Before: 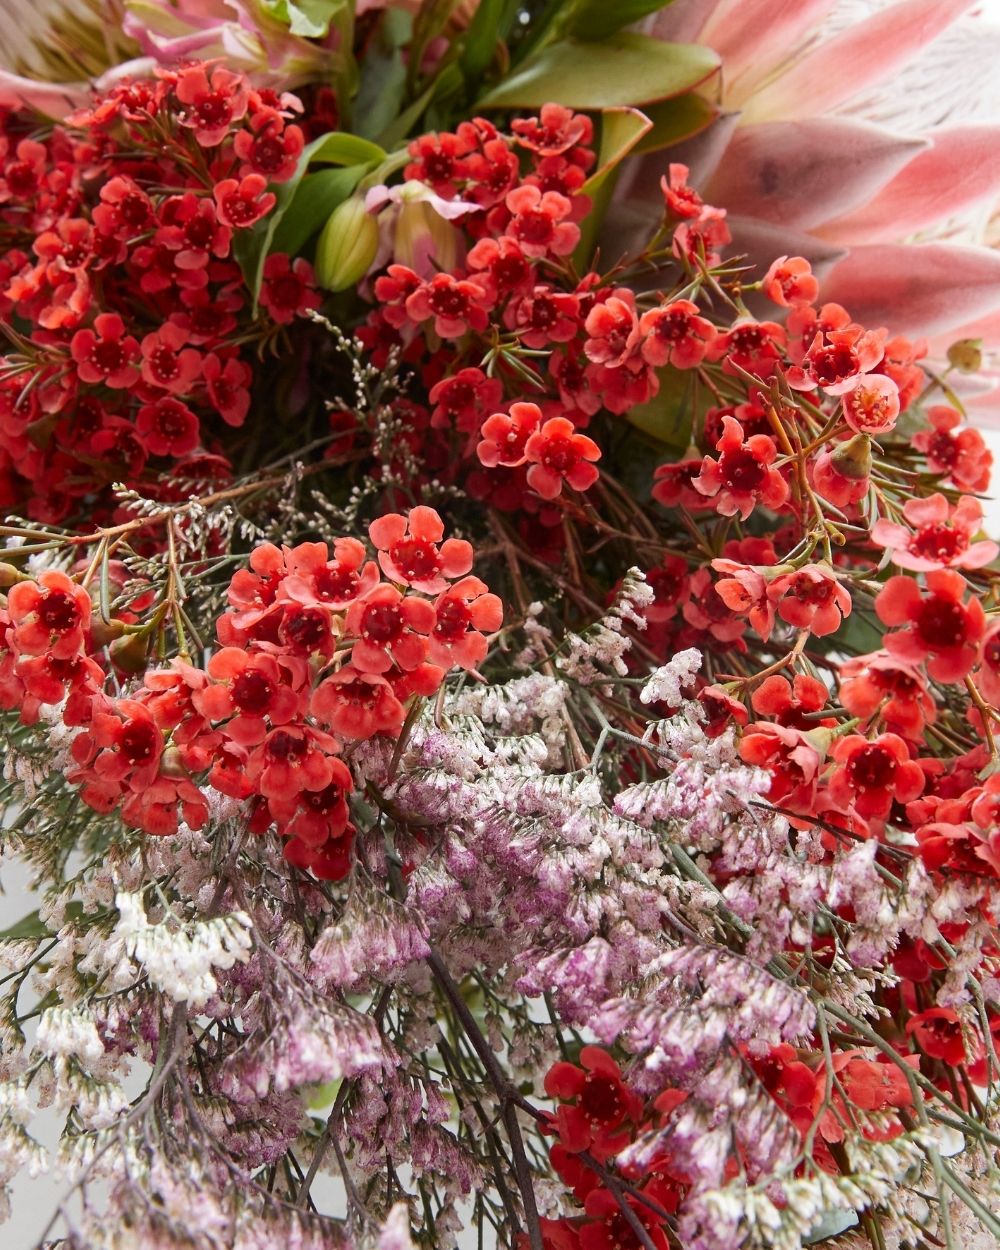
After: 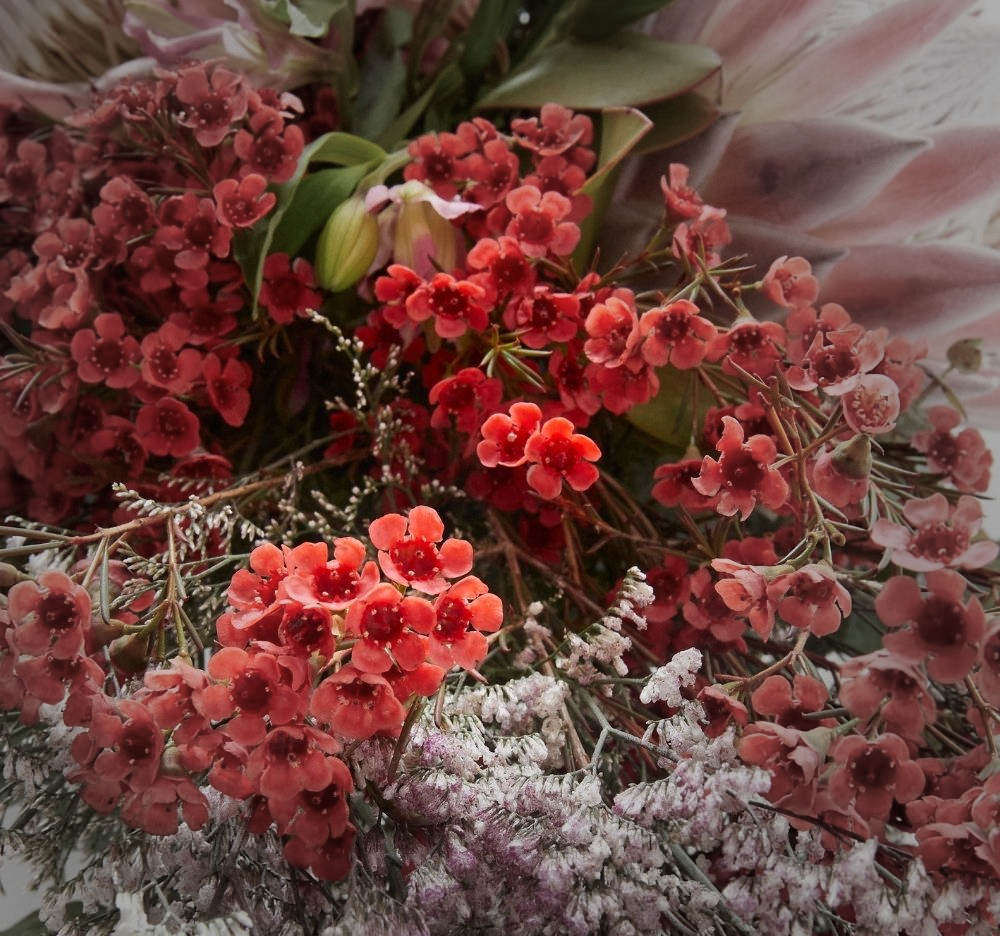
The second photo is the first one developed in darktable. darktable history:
vignetting: fall-off start 33.76%, fall-off radius 64.94%, brightness -0.575, center (-0.12, -0.002), width/height ratio 0.959
crop: bottom 24.967%
